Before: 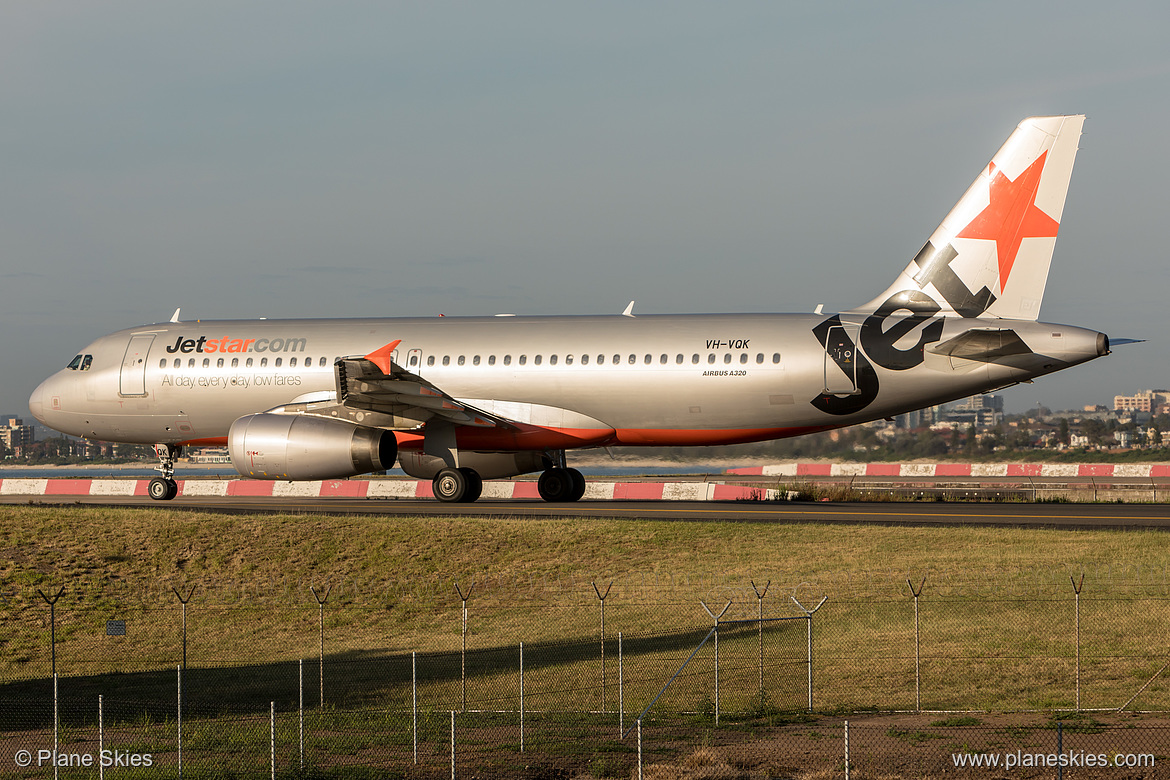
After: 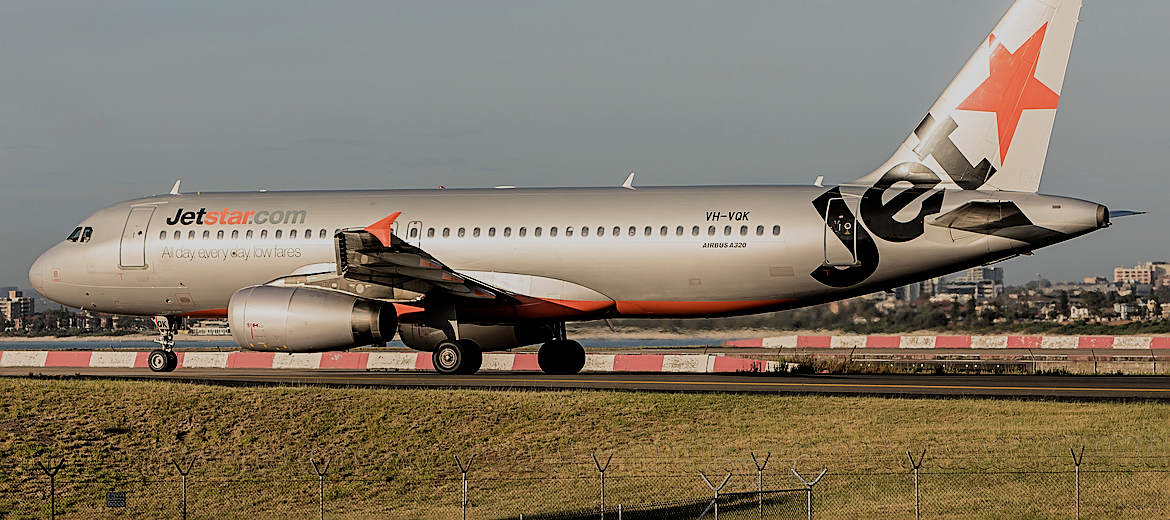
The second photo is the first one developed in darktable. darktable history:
filmic rgb: black relative exposure -4.39 EV, white relative exposure 4.56 EV, threshold 2.98 EV, hardness 2.39, contrast 1.05, enable highlight reconstruction true
crop: top 16.49%, bottom 16.748%
sharpen: on, module defaults
